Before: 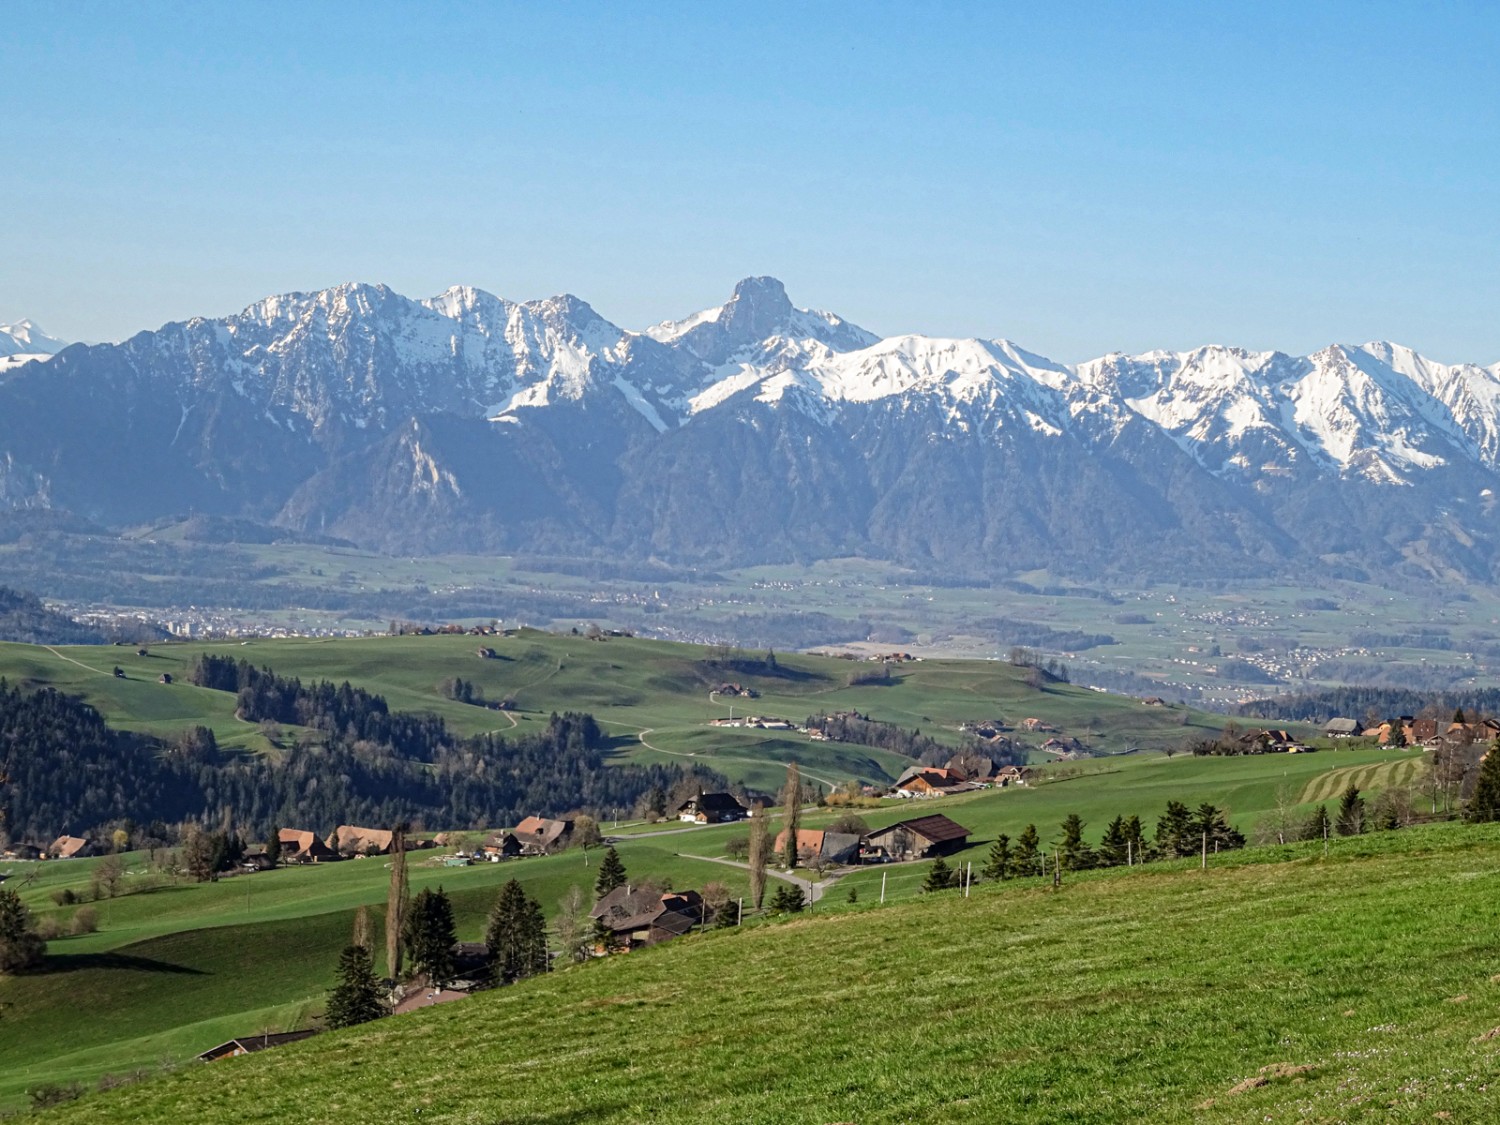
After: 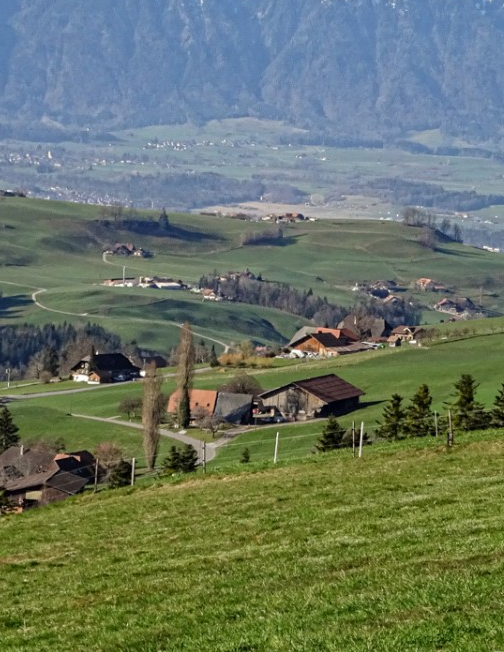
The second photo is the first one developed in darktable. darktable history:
crop: left 40.476%, top 39.124%, right 25.872%, bottom 2.859%
